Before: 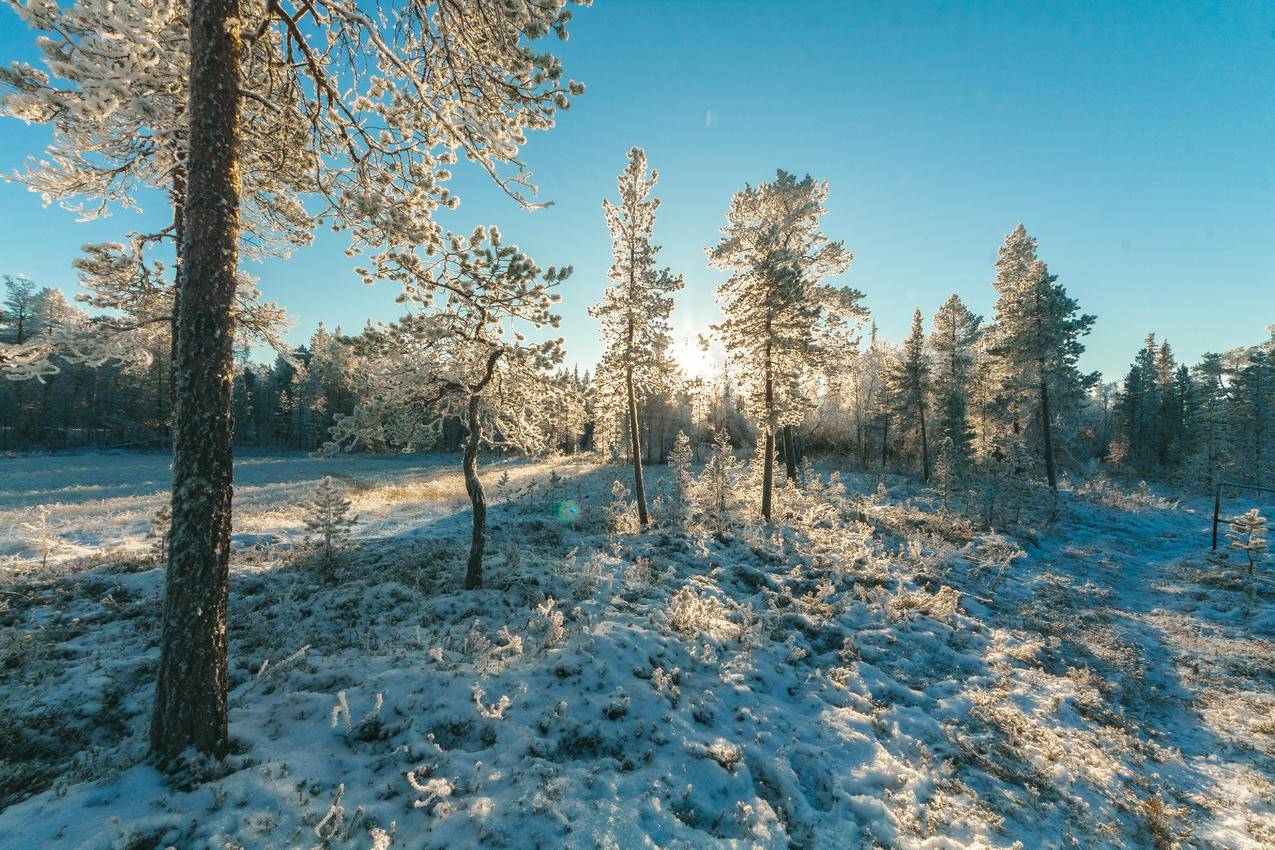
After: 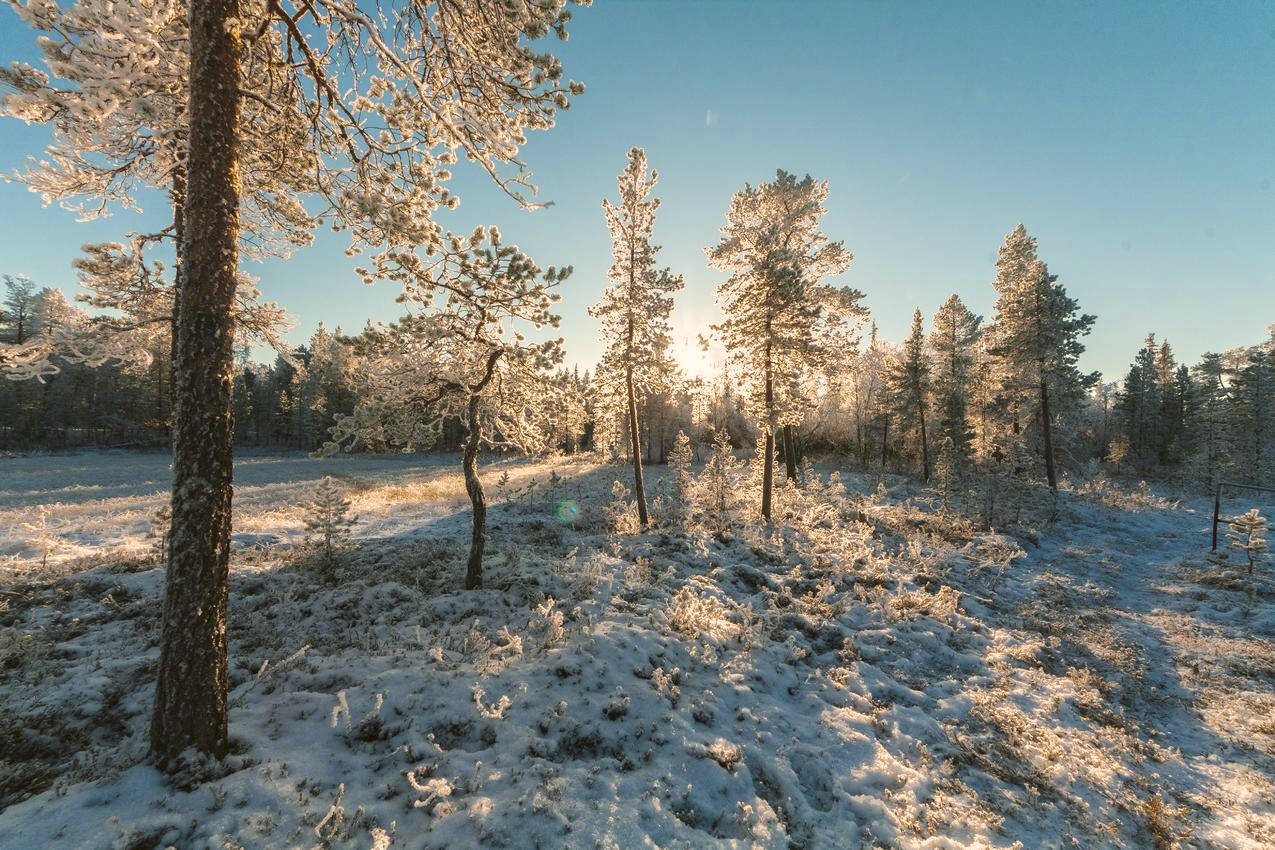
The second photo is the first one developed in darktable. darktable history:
color correction: highlights a* 6.3, highlights b* 8.23, shadows a* 6.34, shadows b* 6.97, saturation 0.901
